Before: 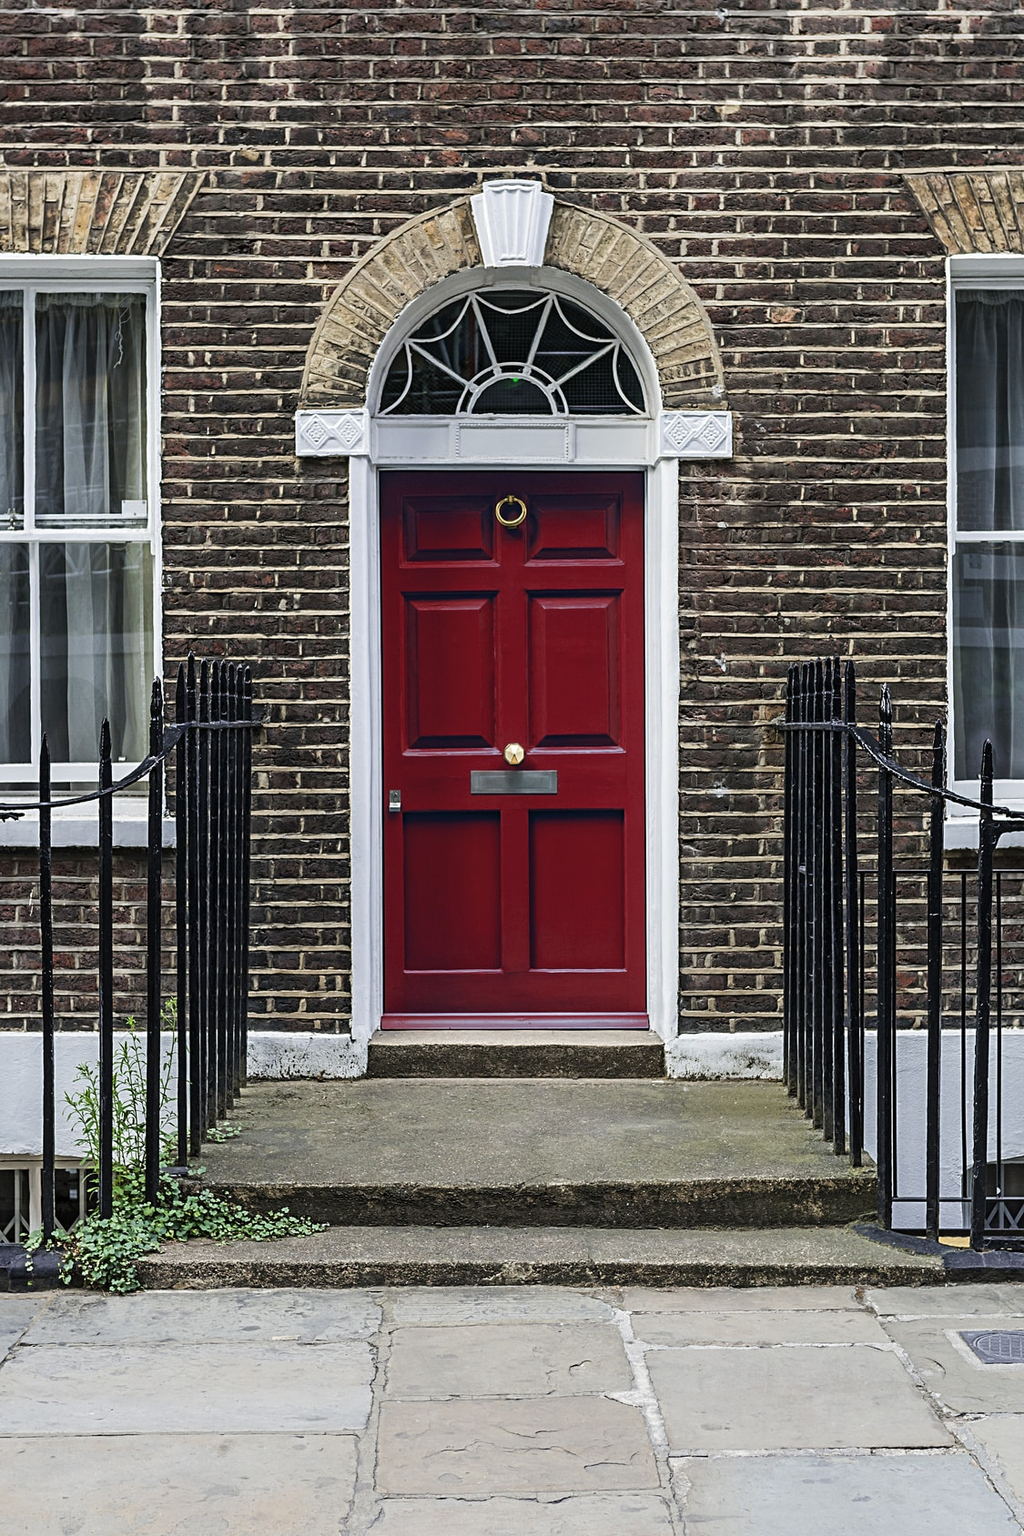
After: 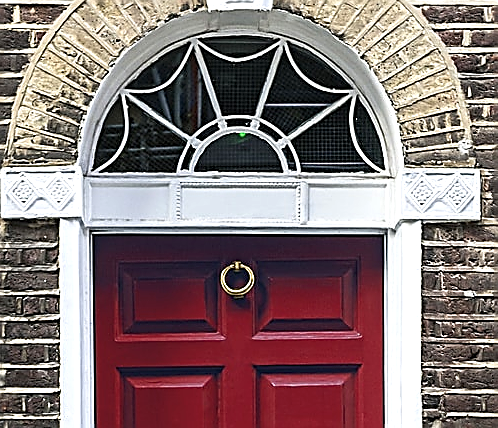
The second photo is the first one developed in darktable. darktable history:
exposure: exposure 0.603 EV, compensate exposure bias true, compensate highlight preservation false
sharpen: radius 1.381, amount 1.246, threshold 0.692
crop: left 28.884%, top 16.813%, right 26.779%, bottom 57.807%
